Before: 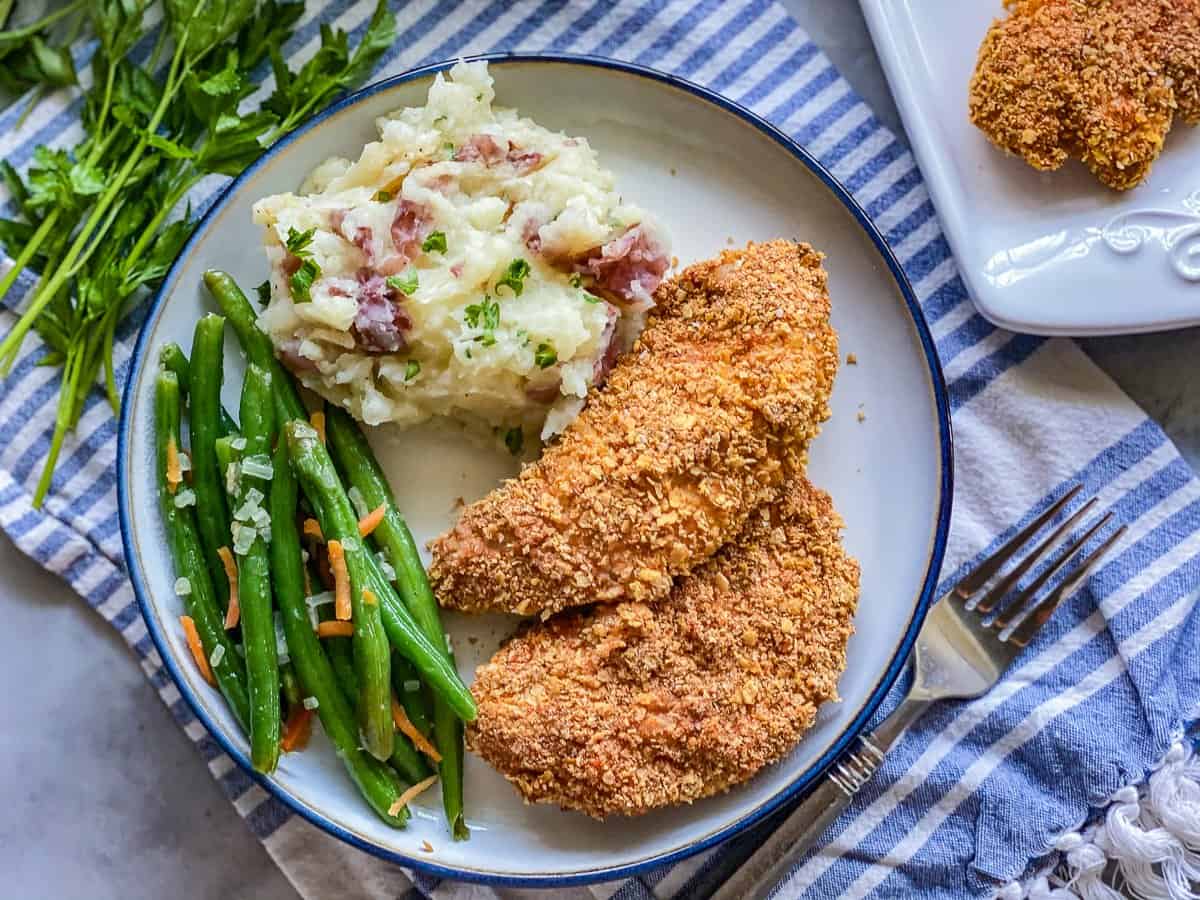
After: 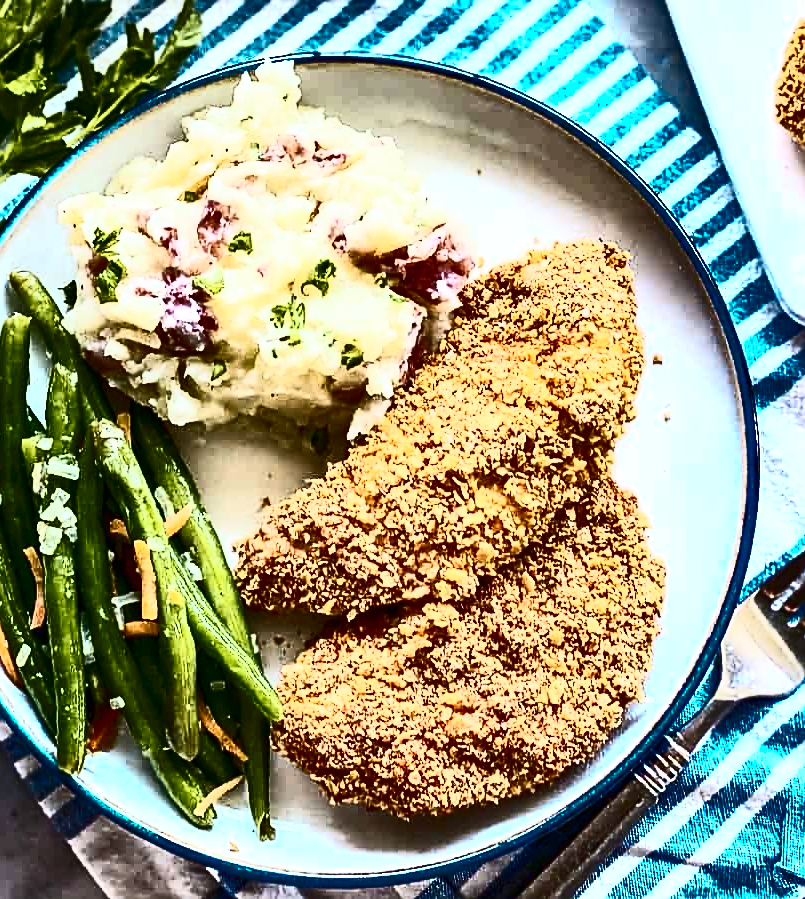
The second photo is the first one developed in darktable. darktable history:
crop and rotate: left 16.231%, right 16.671%
sharpen: on, module defaults
color zones: curves: ch0 [(0.254, 0.492) (0.724, 0.62)]; ch1 [(0.25, 0.528) (0.719, 0.796)]; ch2 [(0, 0.472) (0.25, 0.5) (0.73, 0.184)]
contrast brightness saturation: contrast 0.913, brightness 0.194
